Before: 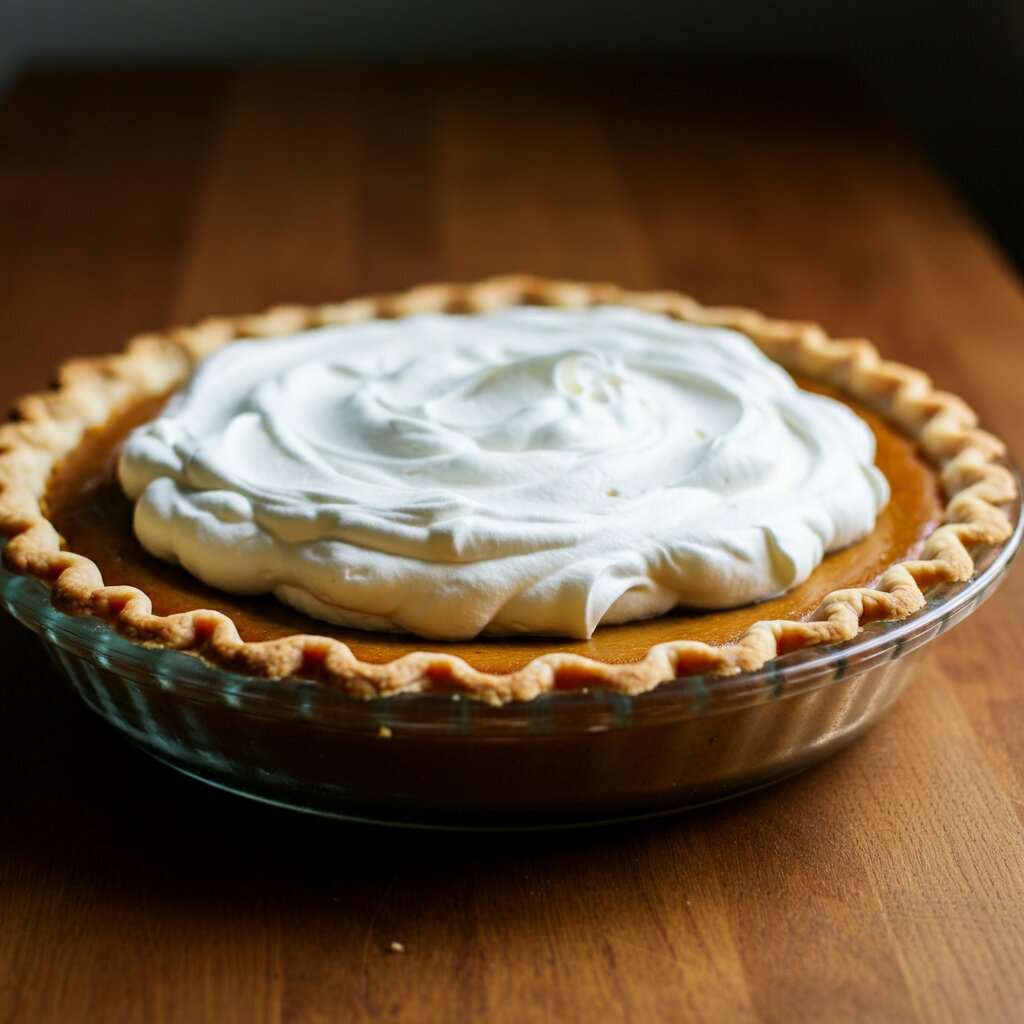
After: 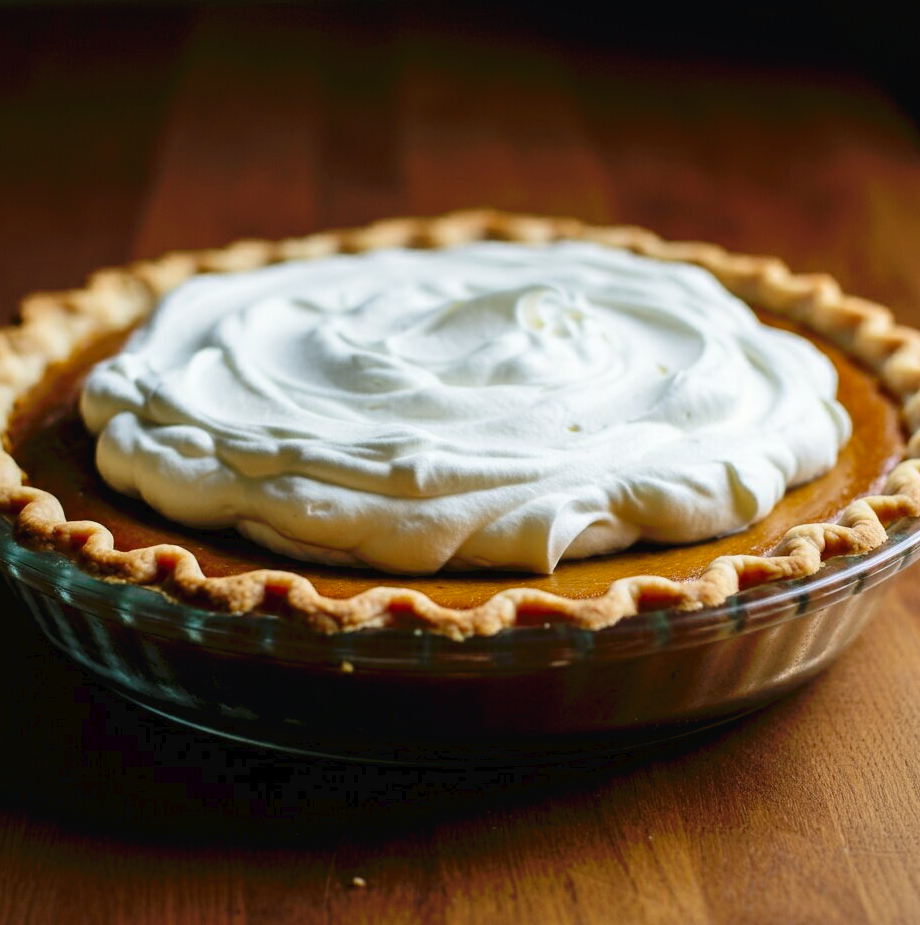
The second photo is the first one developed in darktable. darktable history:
tone curve: curves: ch0 [(0, 0) (0.003, 0.026) (0.011, 0.024) (0.025, 0.022) (0.044, 0.031) (0.069, 0.067) (0.1, 0.094) (0.136, 0.102) (0.177, 0.14) (0.224, 0.189) (0.277, 0.238) (0.335, 0.325) (0.399, 0.379) (0.468, 0.453) (0.543, 0.528) (0.623, 0.609) (0.709, 0.695) (0.801, 0.793) (0.898, 0.898) (1, 1)], preserve colors none
exposure: exposure 0.014 EV, compensate exposure bias true, compensate highlight preservation false
crop: left 3.717%, top 6.366%, right 6.402%, bottom 3.215%
